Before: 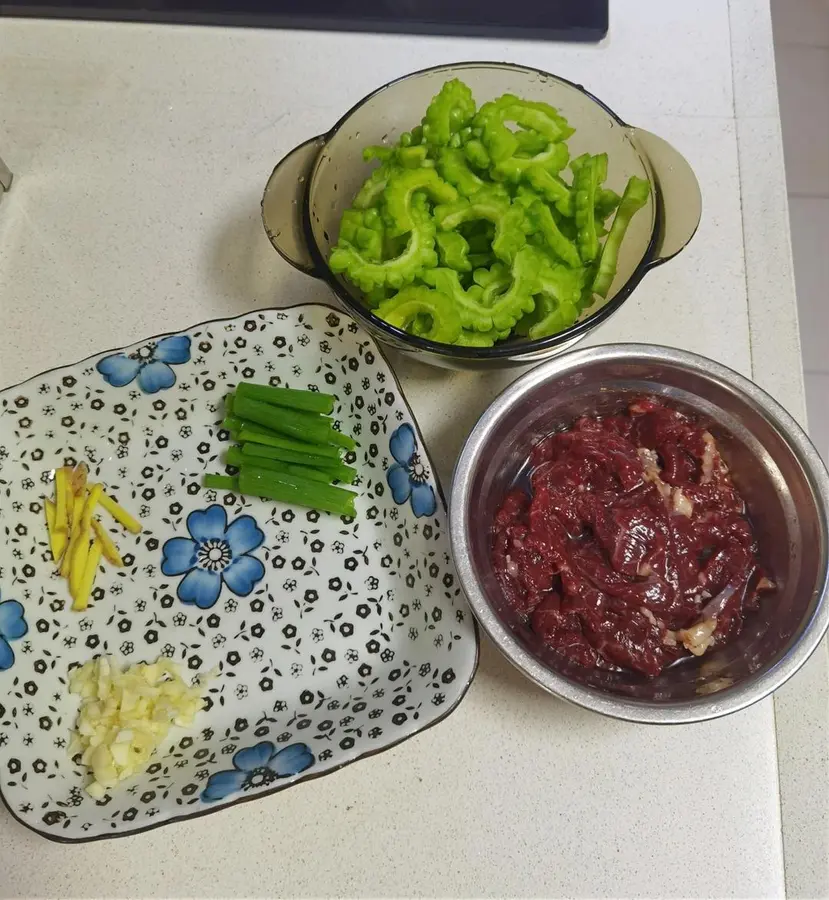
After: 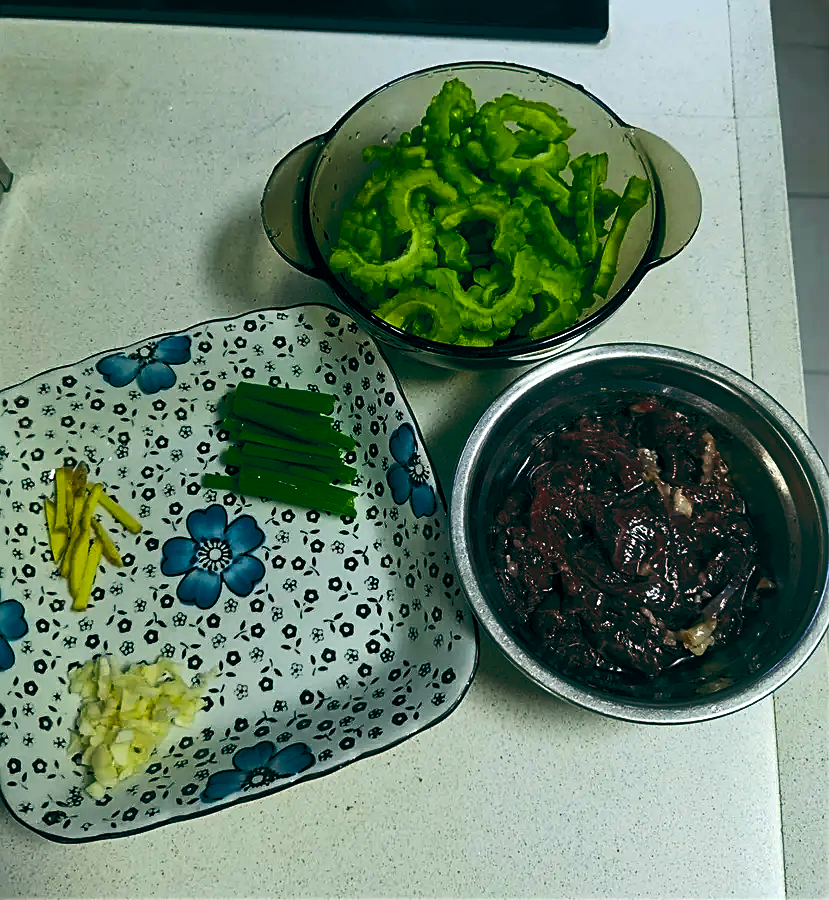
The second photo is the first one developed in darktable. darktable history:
color balance rgb: global offset › luminance -0.518%, global offset › chroma 0.903%, global offset › hue 175.92°, perceptual saturation grading › global saturation 30.756%, perceptual brilliance grading › highlights 1.879%, perceptual brilliance grading › mid-tones -49.759%, perceptual brilliance grading › shadows -49.758%, global vibrance 20%
sharpen: on, module defaults
